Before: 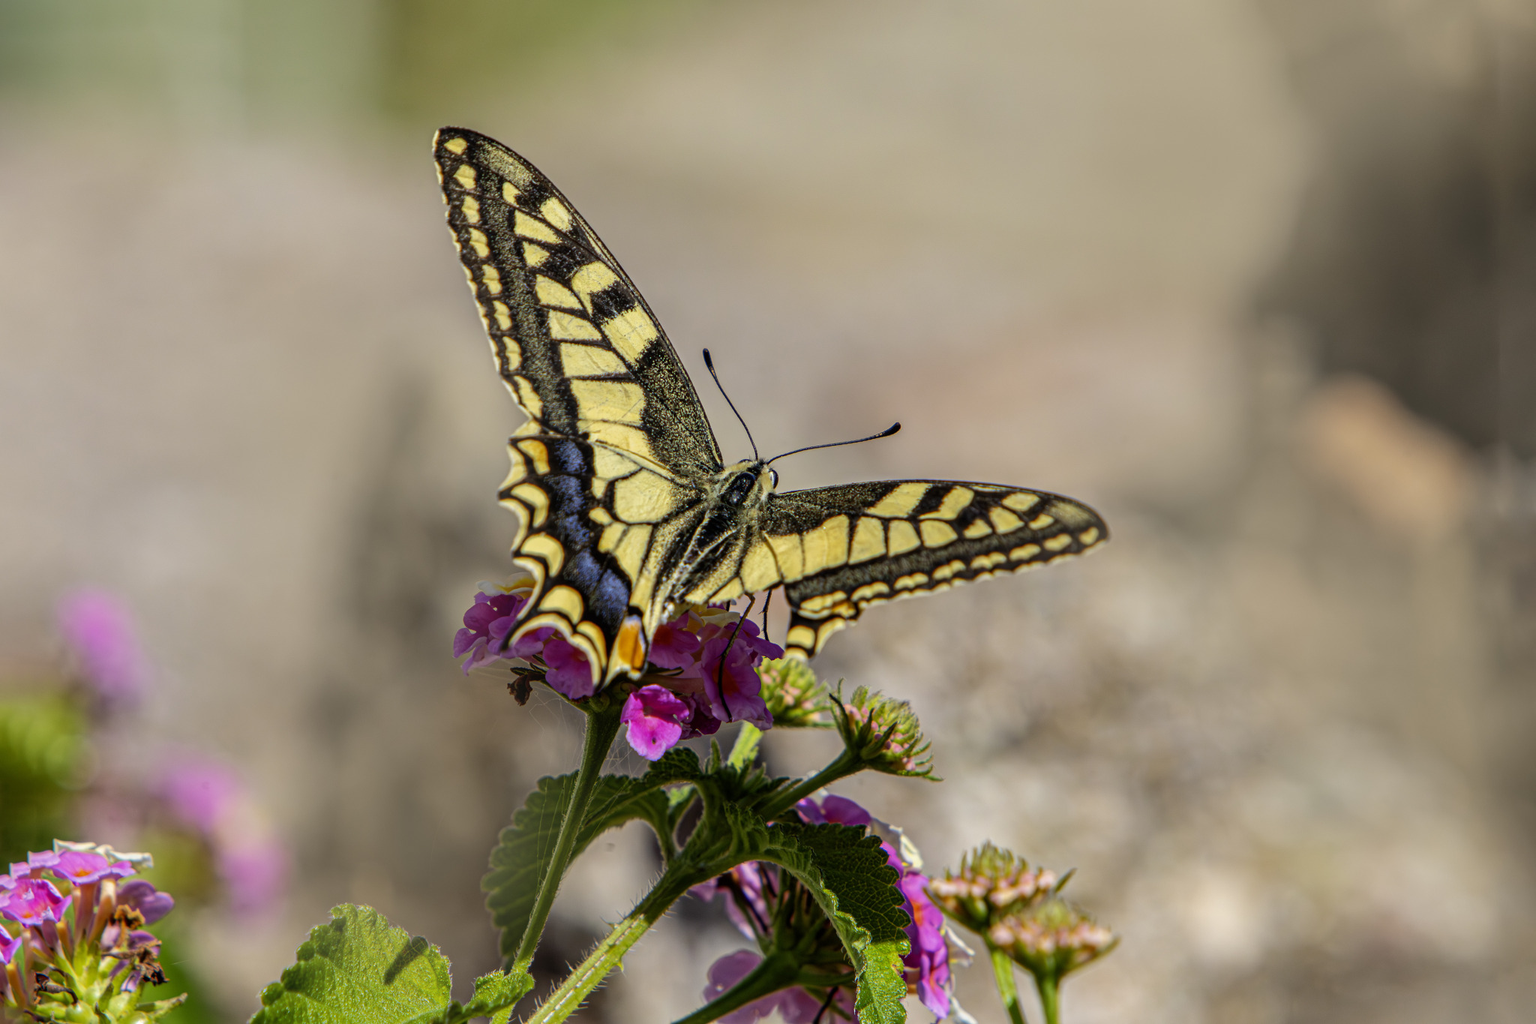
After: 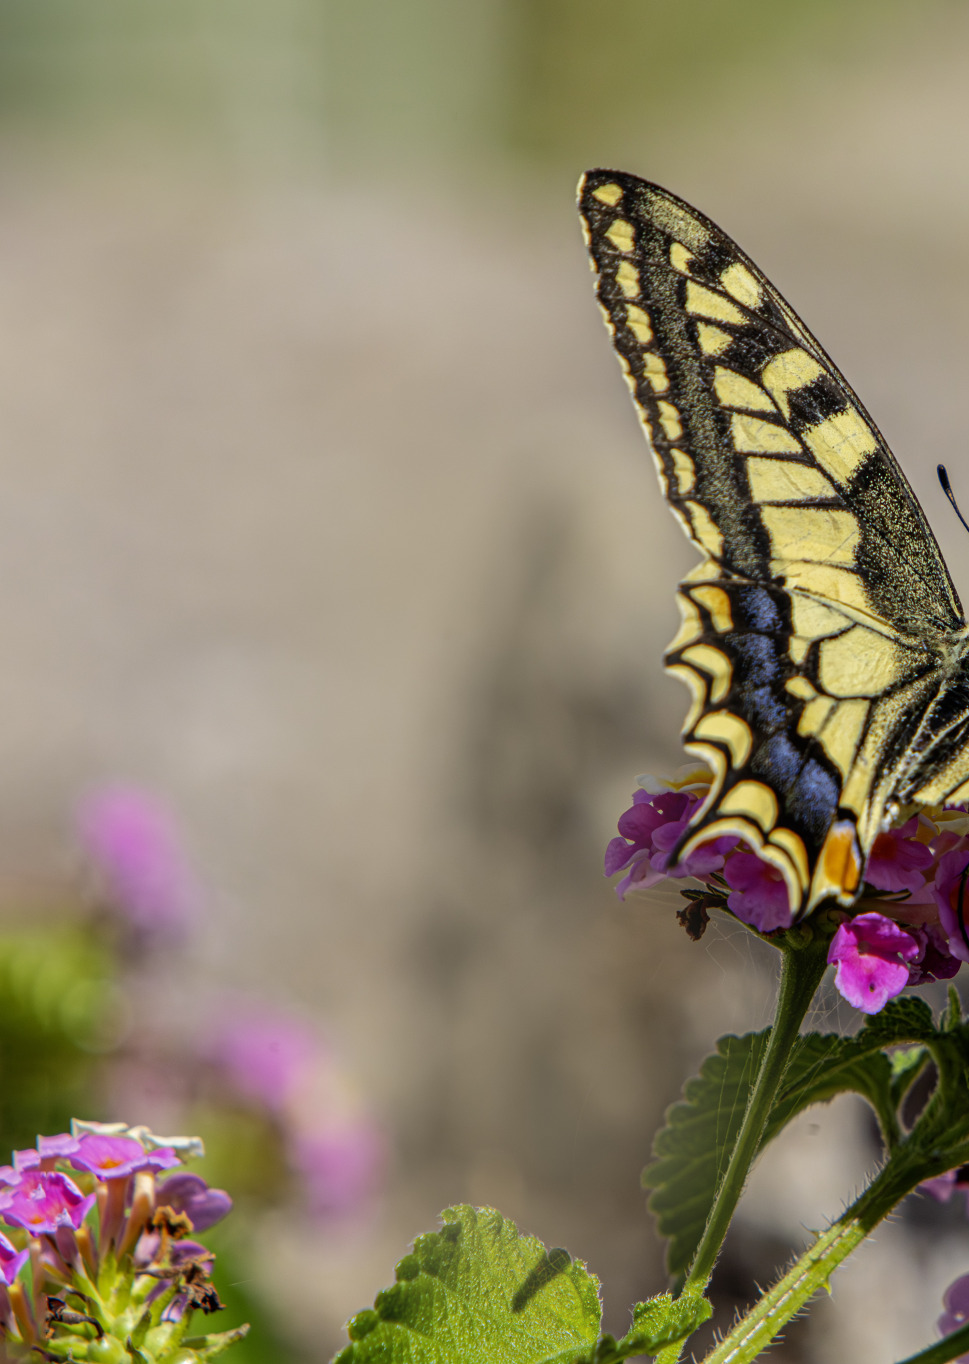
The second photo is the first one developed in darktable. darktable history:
crop and rotate: left 0%, top 0%, right 52.646%
